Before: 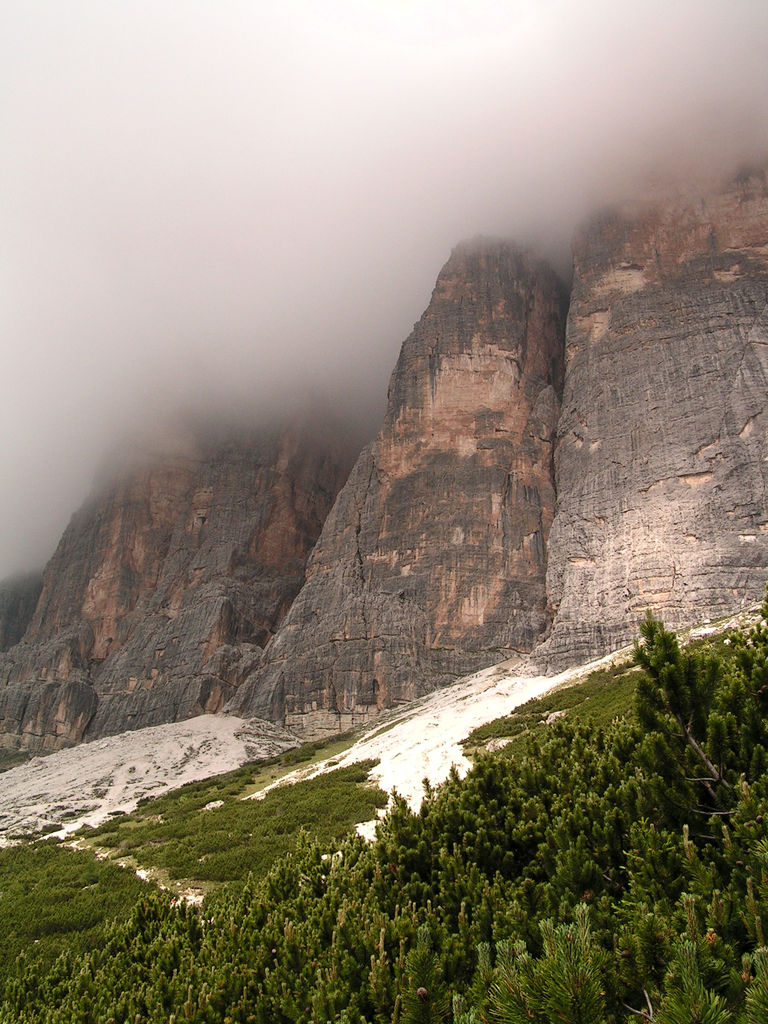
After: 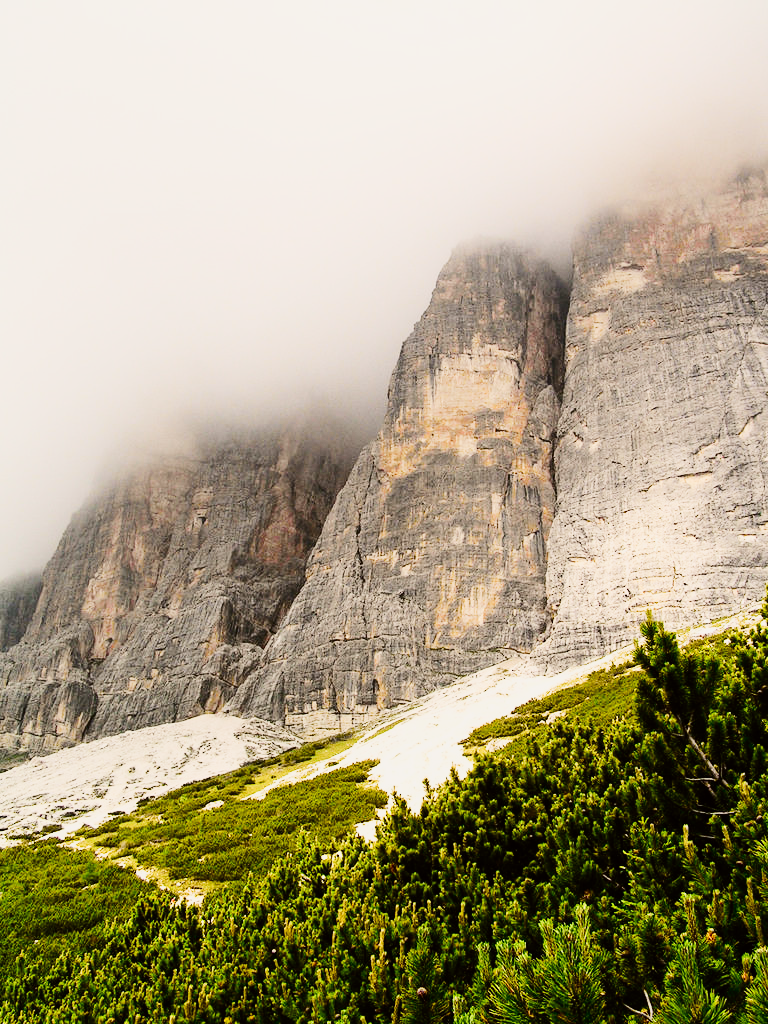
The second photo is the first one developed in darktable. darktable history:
tone curve: curves: ch0 [(0, 0) (0.104, 0.068) (0.236, 0.227) (0.46, 0.576) (0.657, 0.796) (0.861, 0.932) (1, 0.981)]; ch1 [(0, 0) (0.353, 0.344) (0.434, 0.382) (0.479, 0.476) (0.502, 0.504) (0.544, 0.534) (0.57, 0.57) (0.586, 0.603) (0.618, 0.631) (0.657, 0.679) (1, 1)]; ch2 [(0, 0) (0.34, 0.314) (0.434, 0.43) (0.5, 0.511) (0.528, 0.545) (0.557, 0.573) (0.573, 0.618) (0.628, 0.751) (1, 1)], color space Lab, independent channels, preserve colors none
exposure: exposure 0.661 EV, compensate highlight preservation false
sigmoid: skew -0.2, preserve hue 0%, red attenuation 0.1, red rotation 0.035, green attenuation 0.1, green rotation -0.017, blue attenuation 0.15, blue rotation -0.052, base primaries Rec2020
